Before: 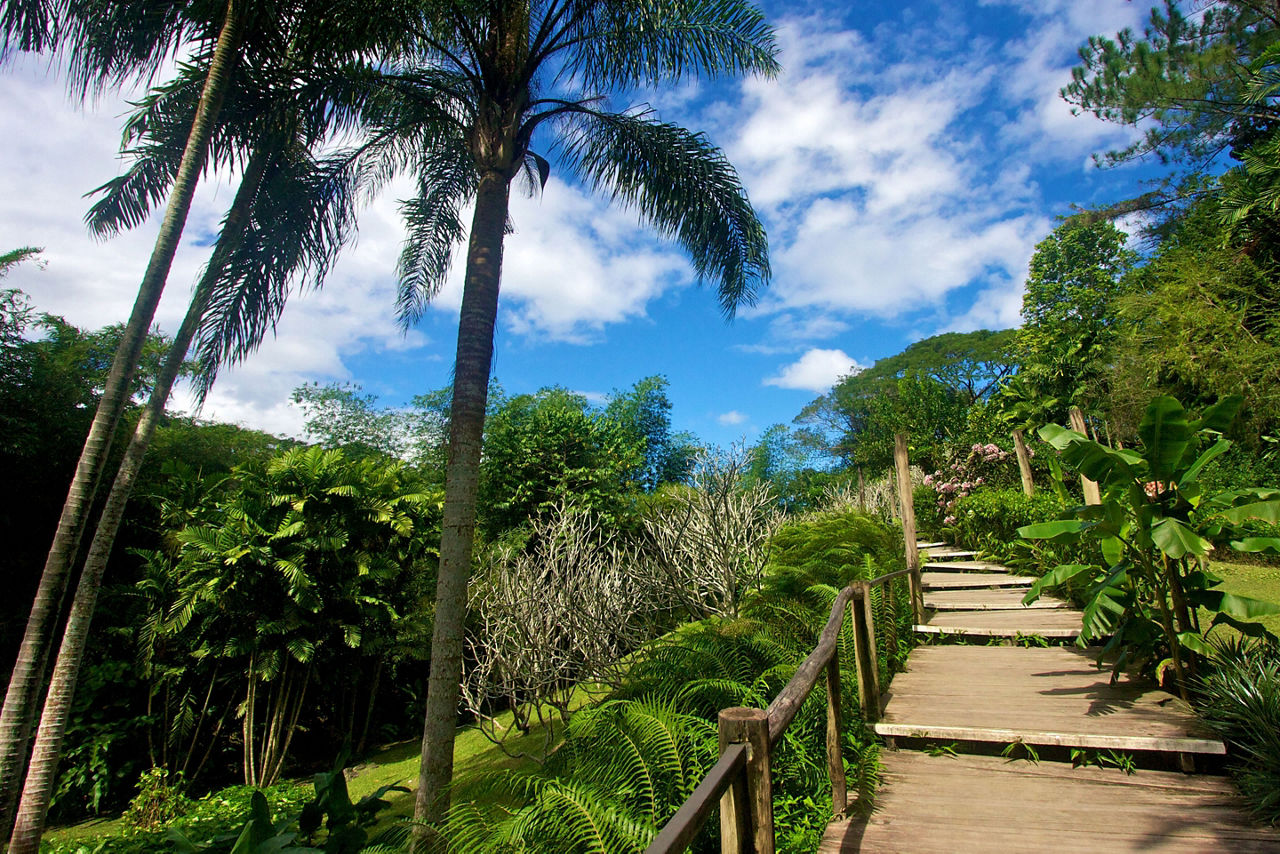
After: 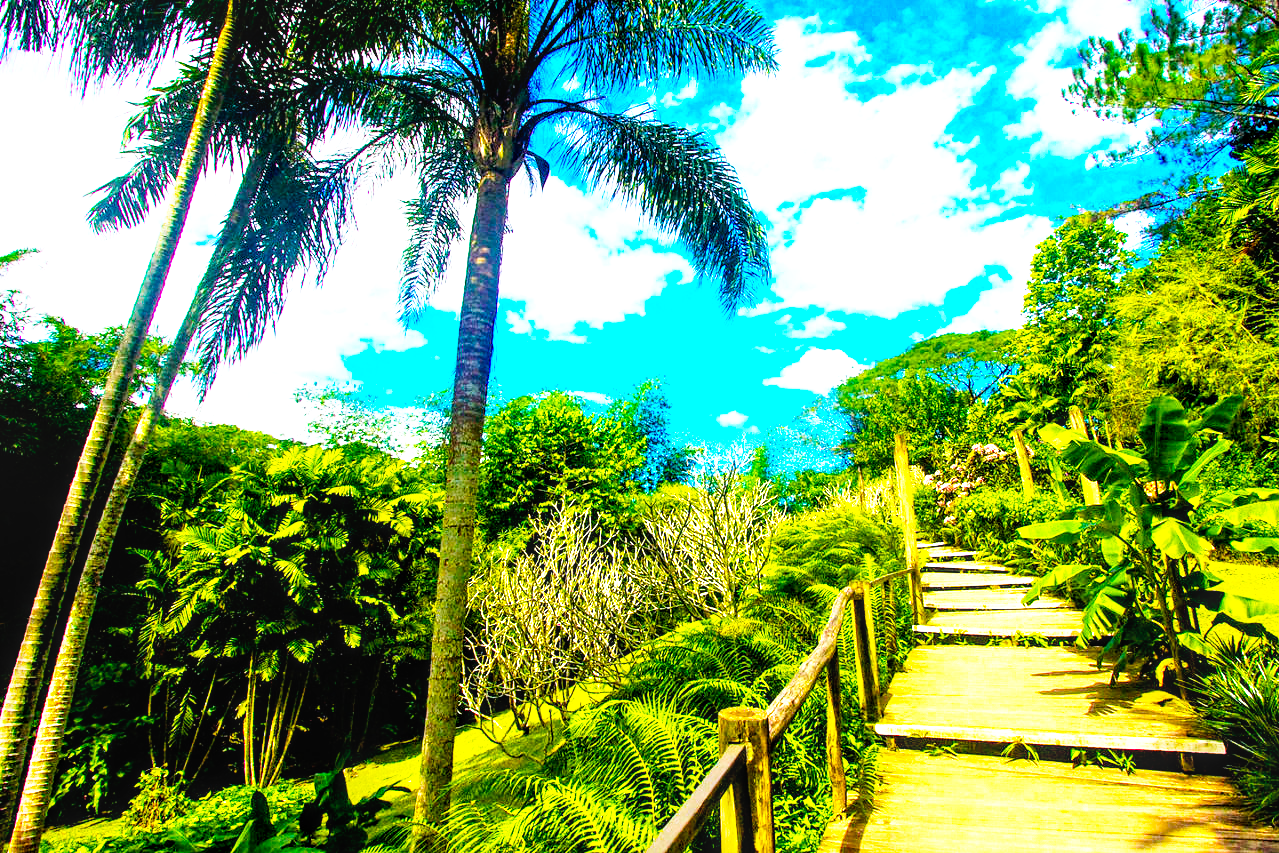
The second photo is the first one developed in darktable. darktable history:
base curve: curves: ch0 [(0, 0) (0.005, 0.002) (0.15, 0.3) (0.4, 0.7) (0.75, 0.95) (1, 1)], preserve colors none
color balance rgb: power › luminance -14.976%, linear chroma grading › shadows -30.635%, linear chroma grading › global chroma 34.915%, perceptual saturation grading › global saturation 49.263%, global vibrance 33.094%
tone equalizer: -8 EV -0.43 EV, -7 EV -0.366 EV, -6 EV -0.371 EV, -5 EV -0.243 EV, -3 EV 0.23 EV, -2 EV 0.341 EV, -1 EV 0.399 EV, +0 EV 0.447 EV
contrast equalizer: octaves 7, y [[0.5, 0.486, 0.447, 0.446, 0.489, 0.5], [0.5 ×6], [0.5 ×6], [0 ×6], [0 ×6]], mix -0.292
exposure: black level correction 0, exposure 1.391 EV, compensate highlight preservation false
local contrast: detail 130%
